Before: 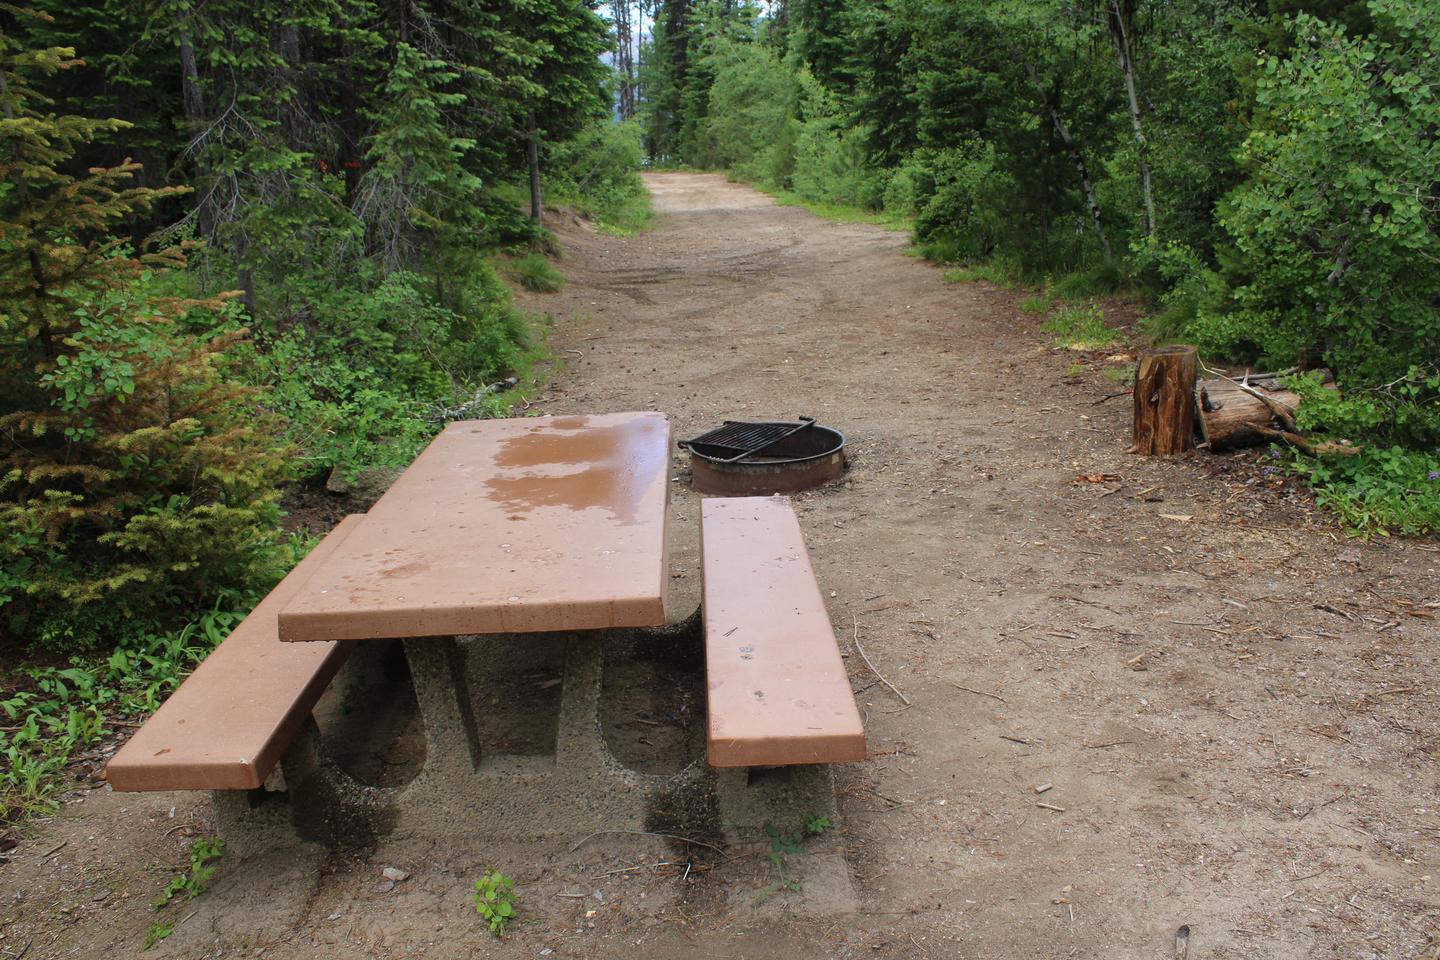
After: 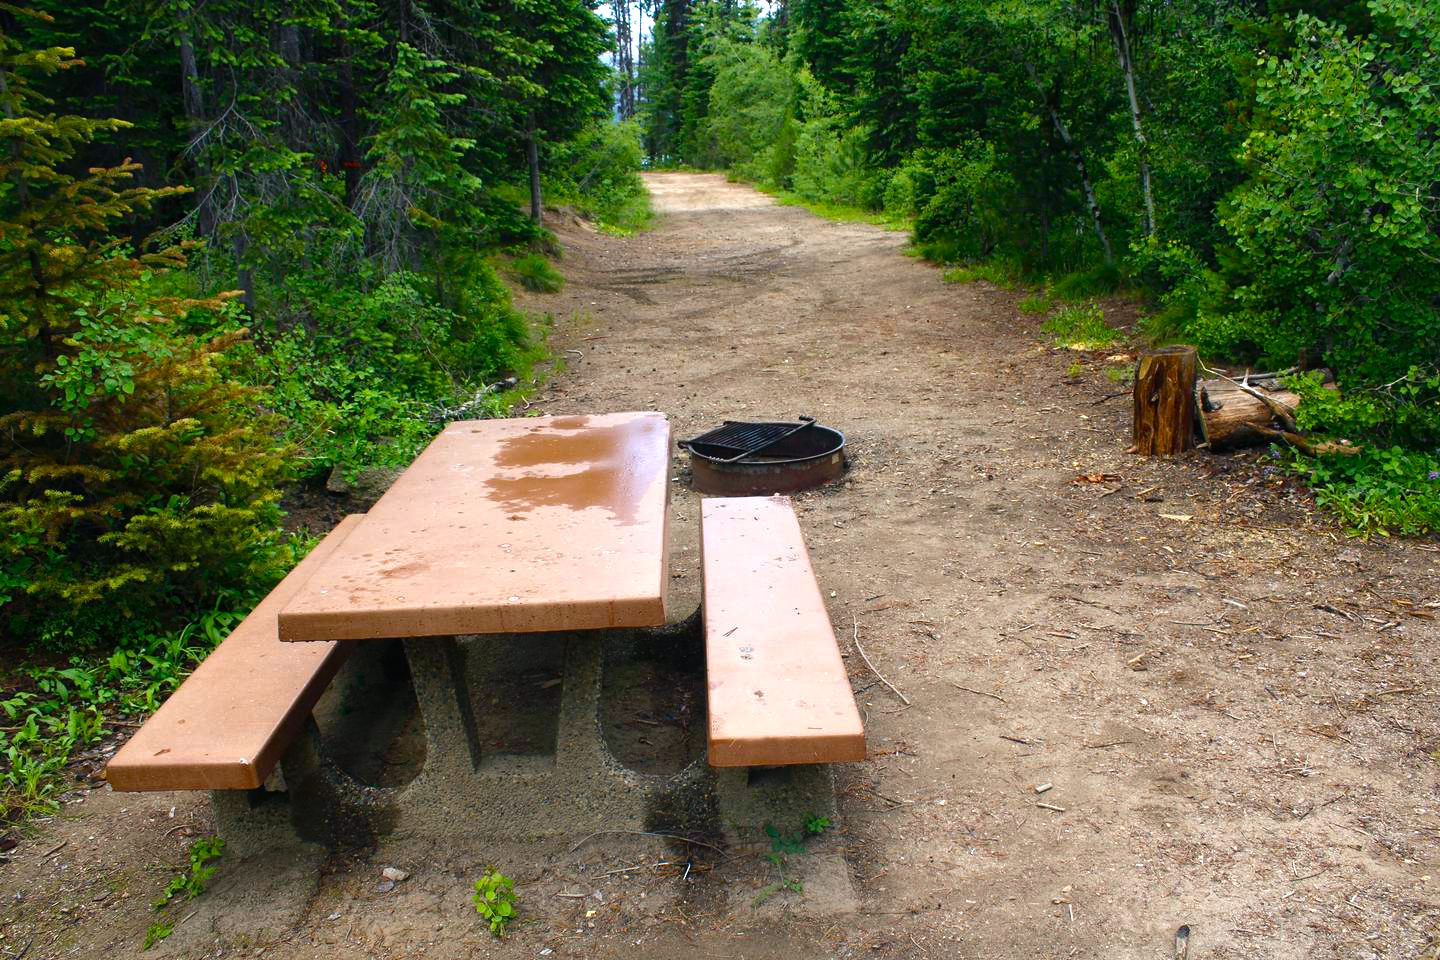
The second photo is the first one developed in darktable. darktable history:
color balance rgb: shadows lift › chroma 7.216%, shadows lift › hue 246.59°, power › chroma 0.31%, power › hue 24.97°, highlights gain › luminance 17.245%, linear chroma grading › global chroma 15.555%, perceptual saturation grading › global saturation 20%, perceptual saturation grading › highlights -24.96%, perceptual saturation grading › shadows 49.717%, perceptual brilliance grading › global brilliance 15.407%, perceptual brilliance grading › shadows -35.807%
